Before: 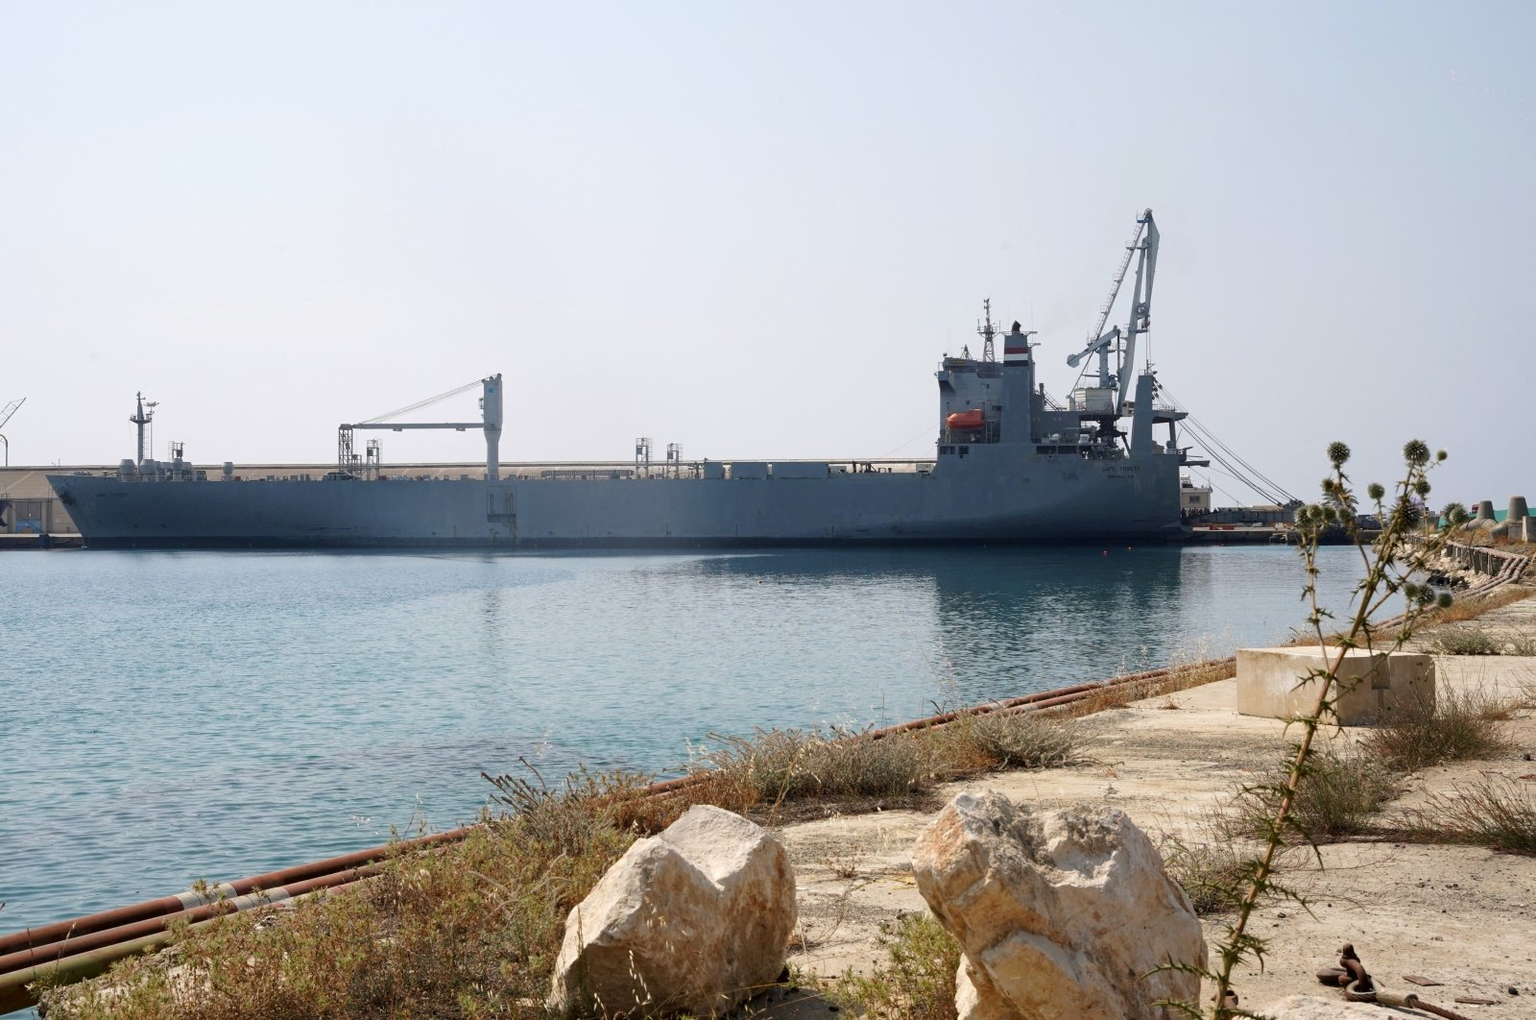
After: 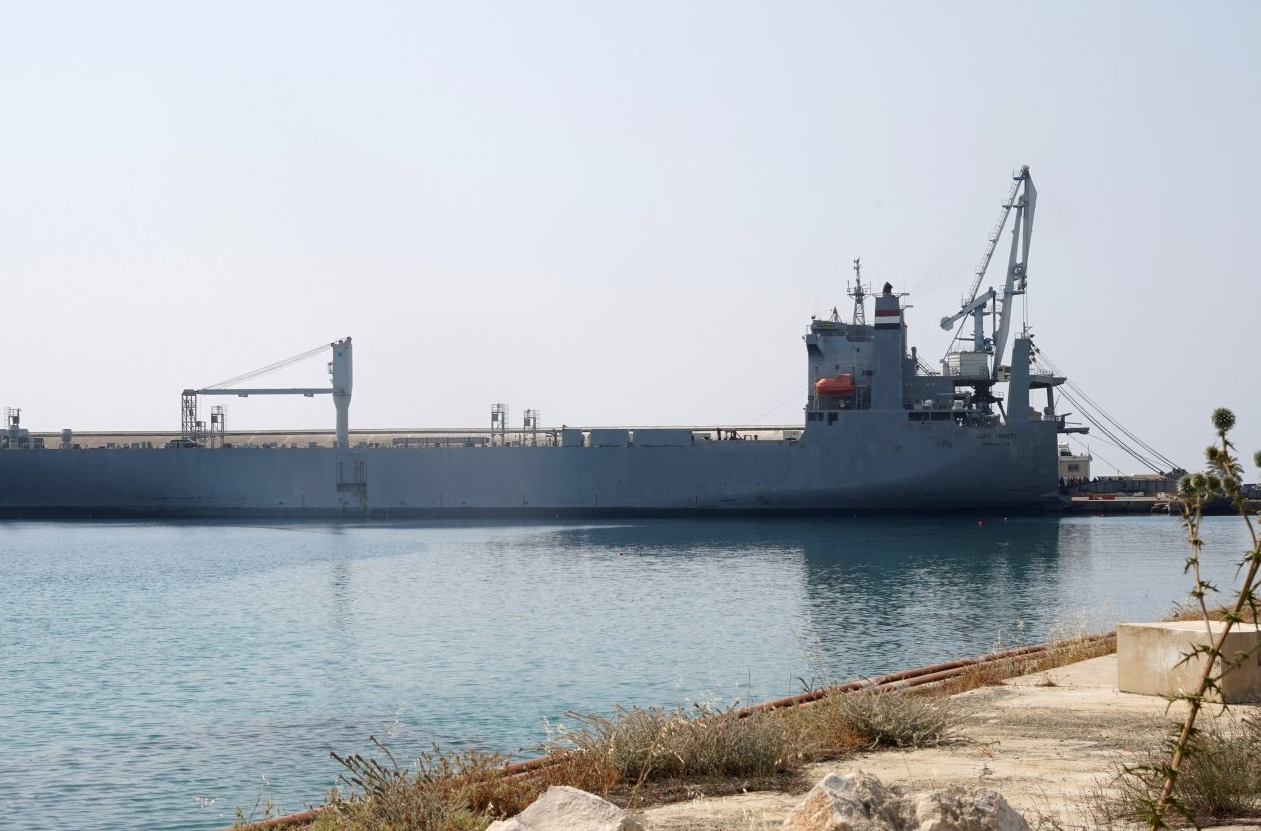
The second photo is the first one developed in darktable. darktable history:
crop and rotate: left 10.773%, top 4.976%, right 10.395%, bottom 16.737%
